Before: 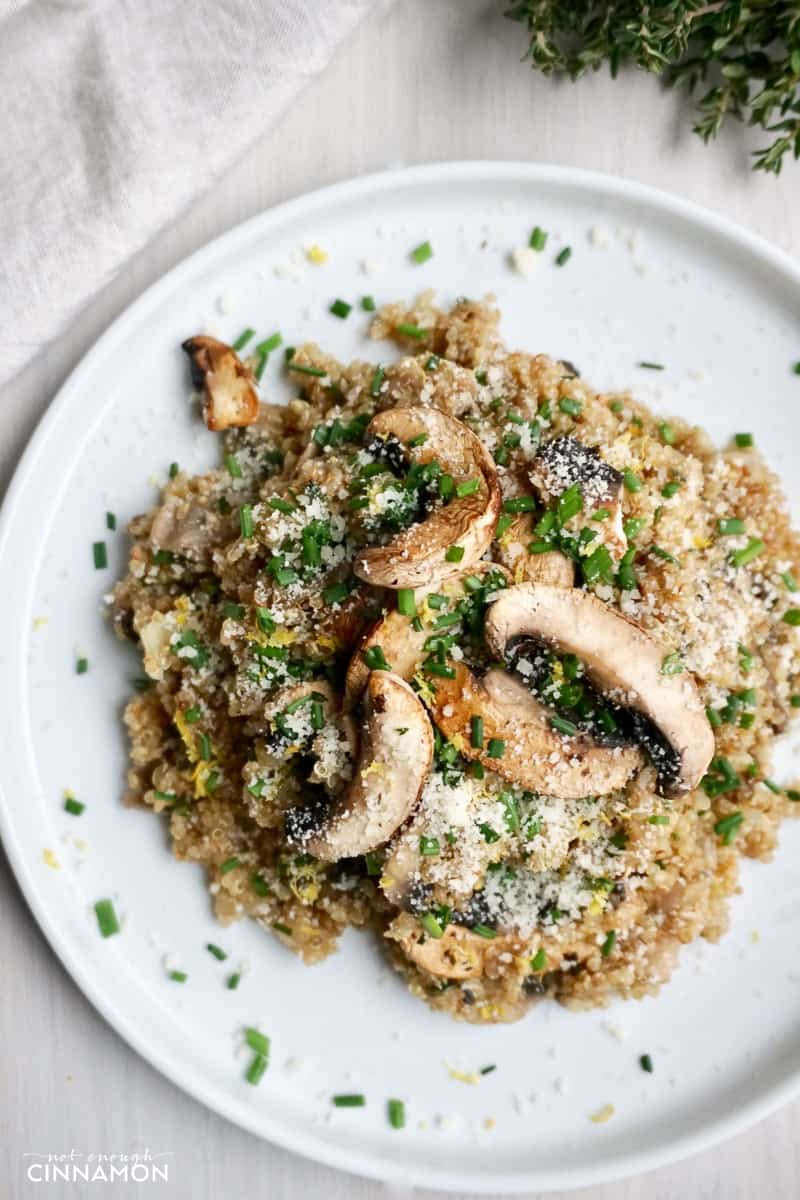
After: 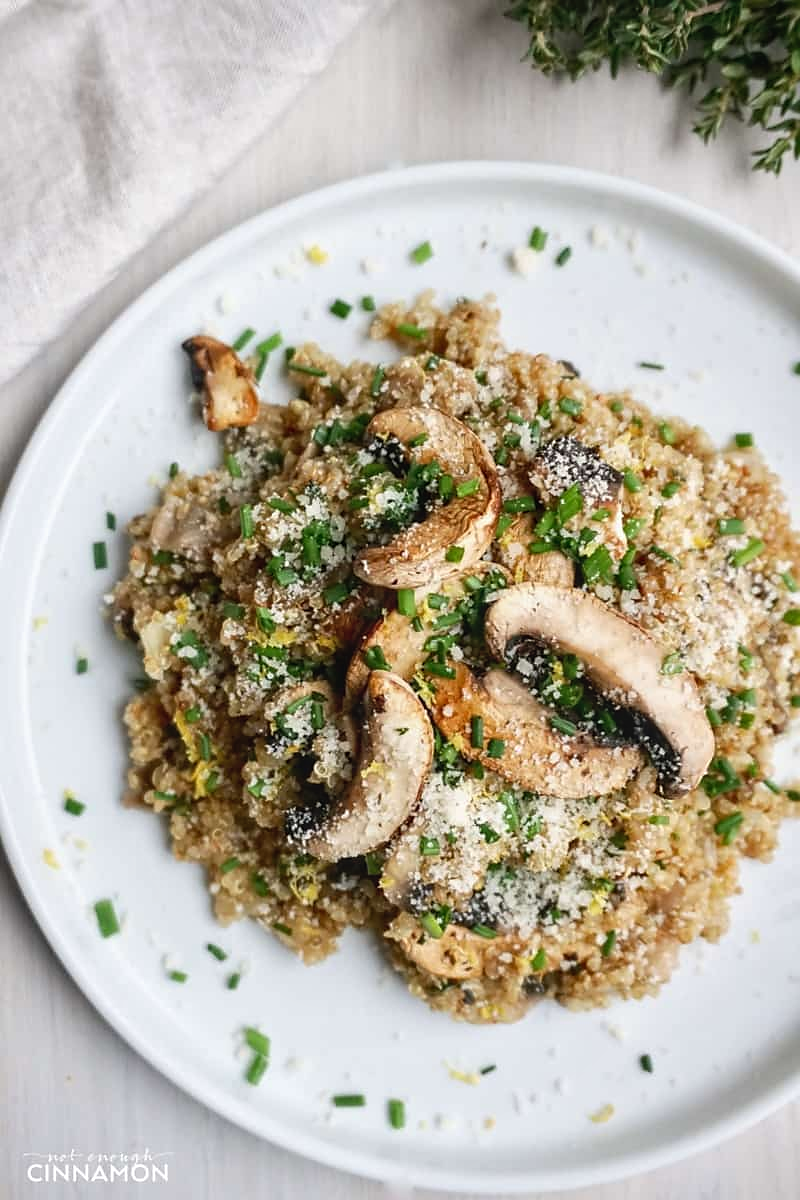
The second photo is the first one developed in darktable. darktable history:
sharpen: radius 1.559, amount 0.373, threshold 1.271
local contrast: detail 110%
